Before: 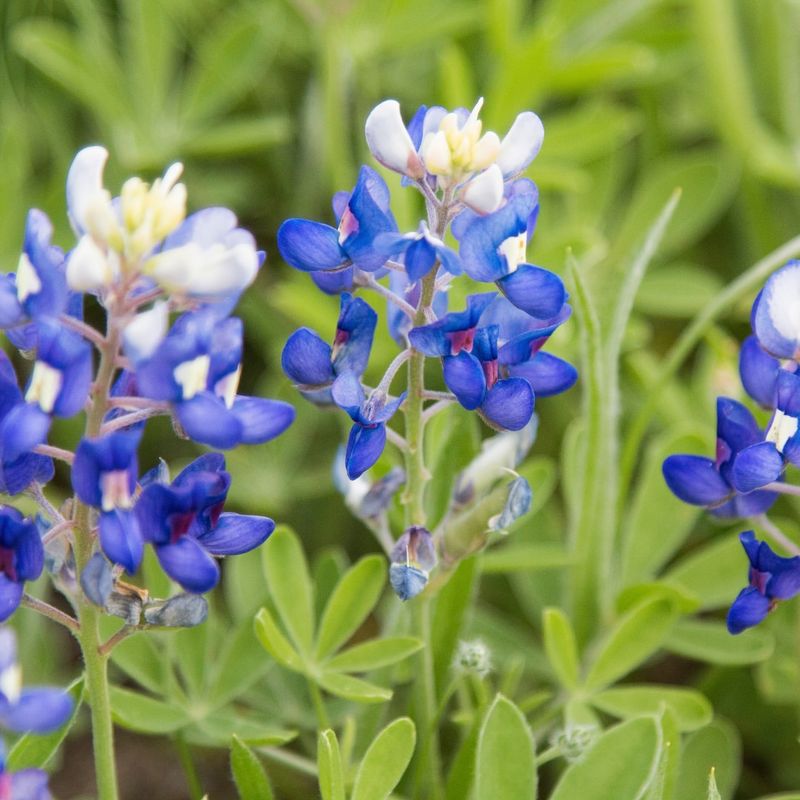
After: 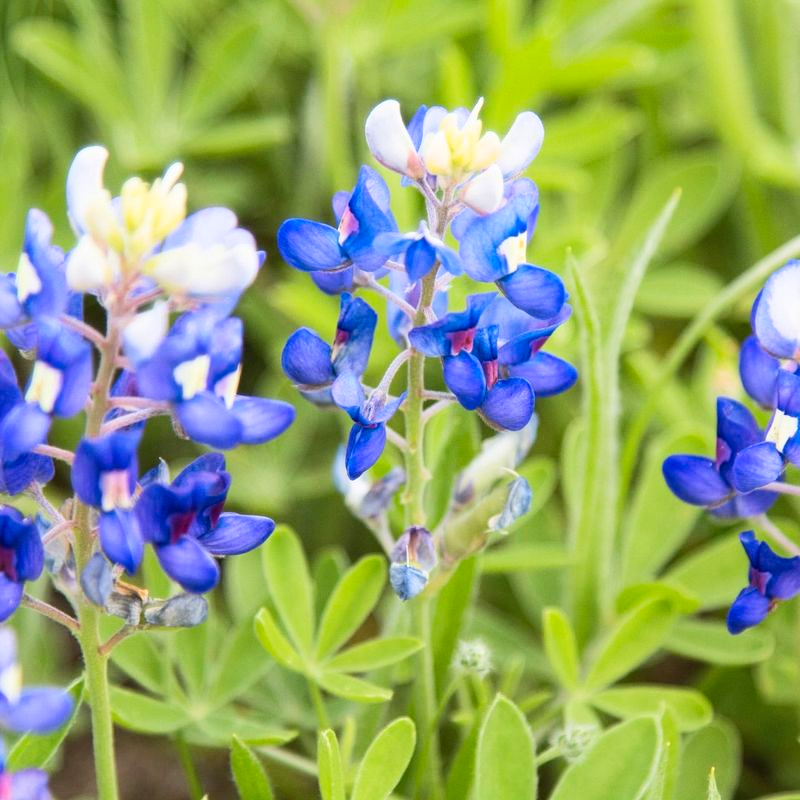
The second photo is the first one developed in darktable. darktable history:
contrast brightness saturation: contrast 0.2, brightness 0.156, saturation 0.217
